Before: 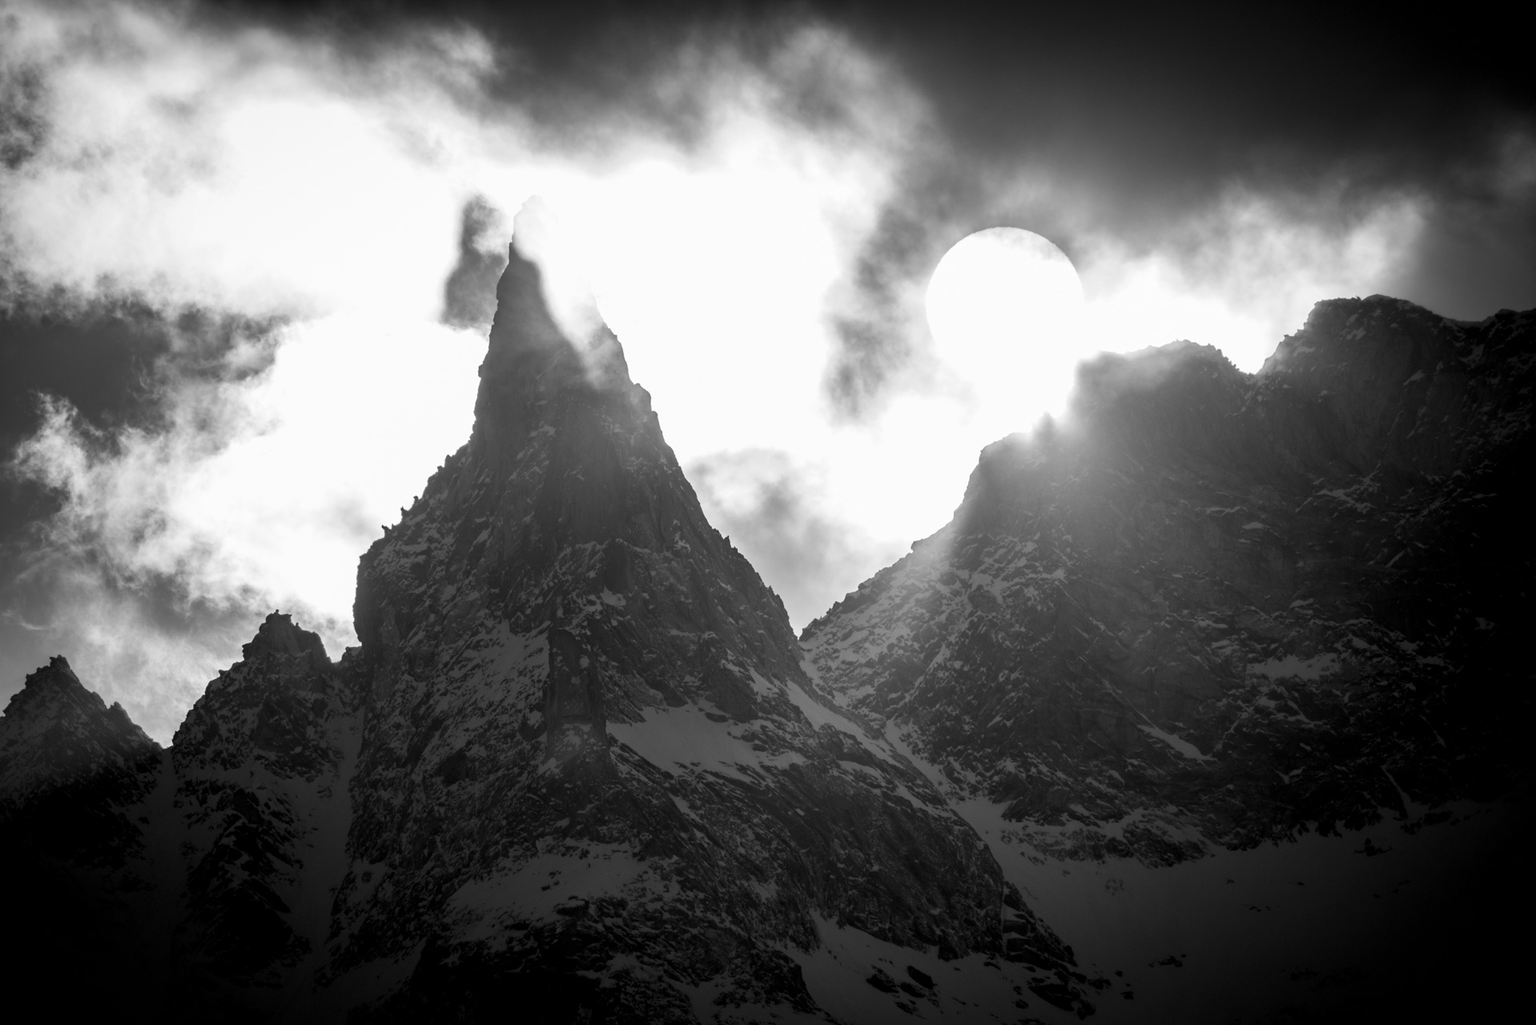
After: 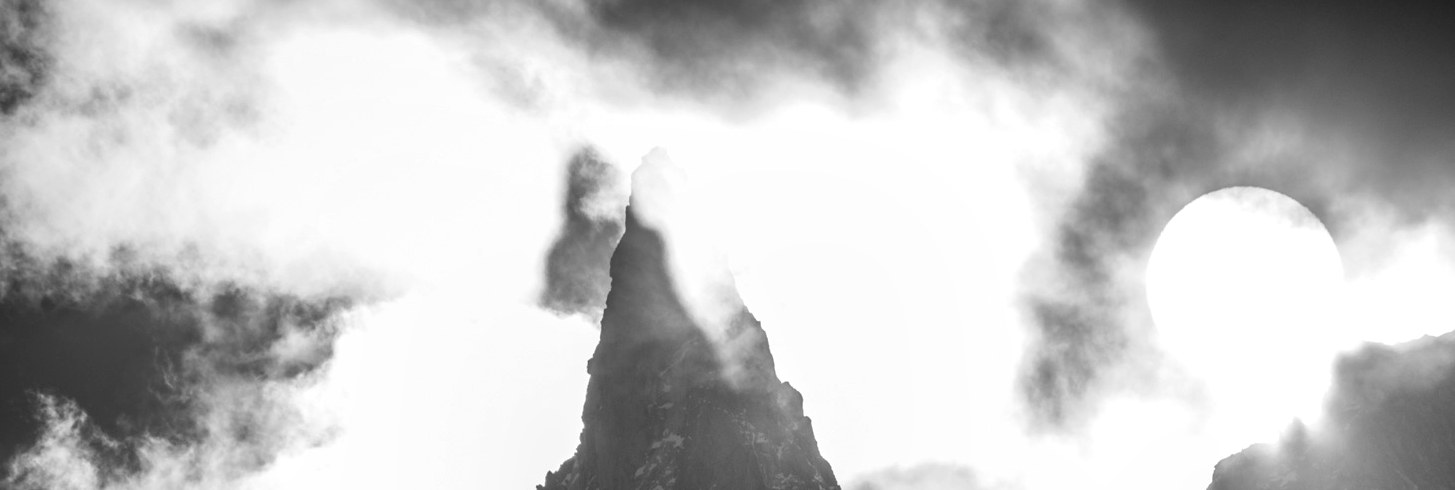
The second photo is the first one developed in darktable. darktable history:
crop: left 0.557%, top 7.628%, right 23.575%, bottom 54.049%
local contrast: on, module defaults
